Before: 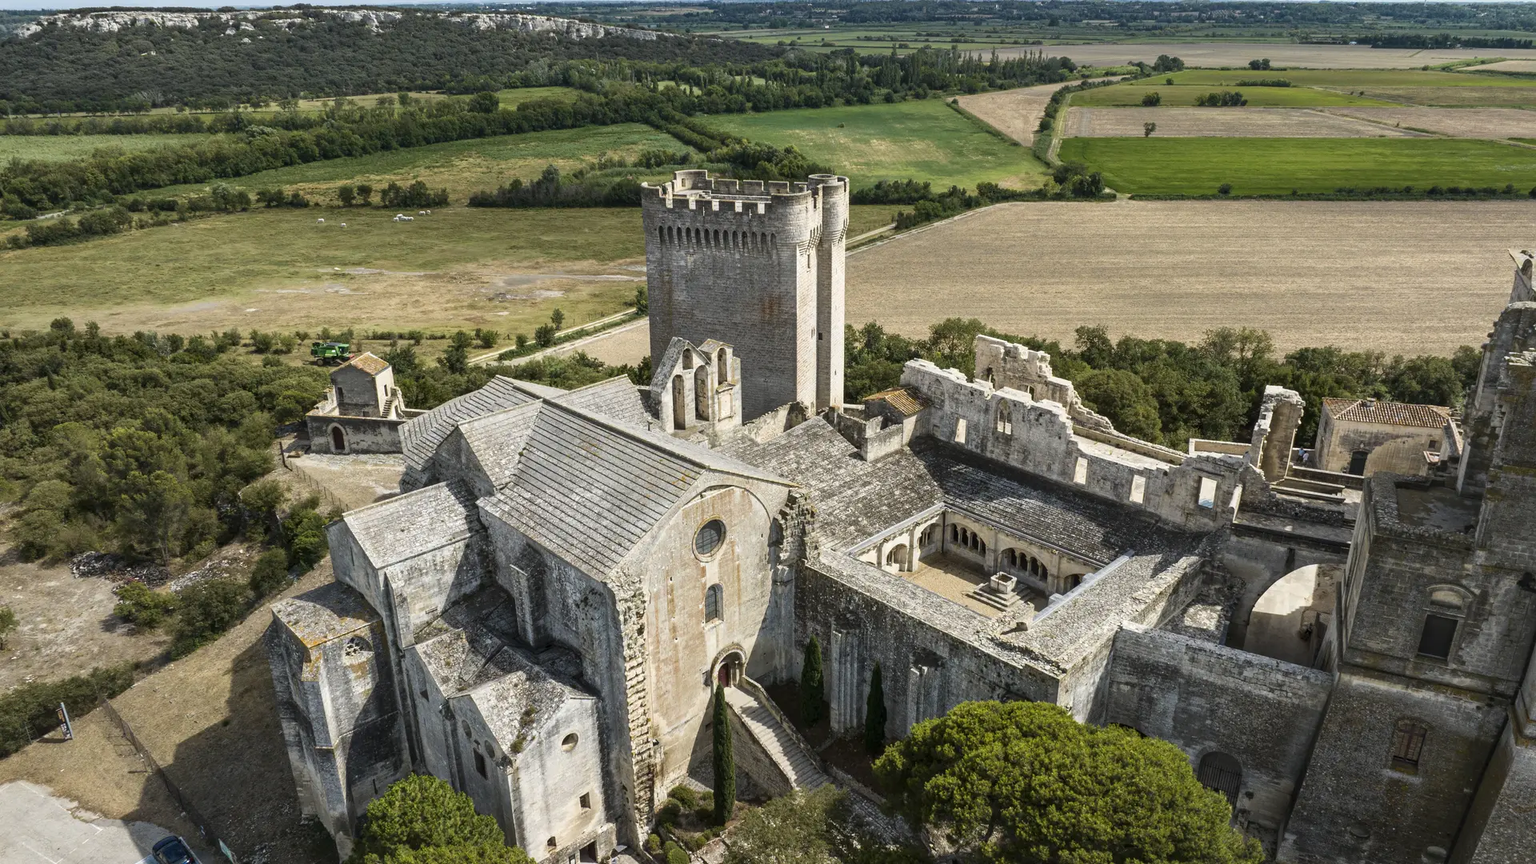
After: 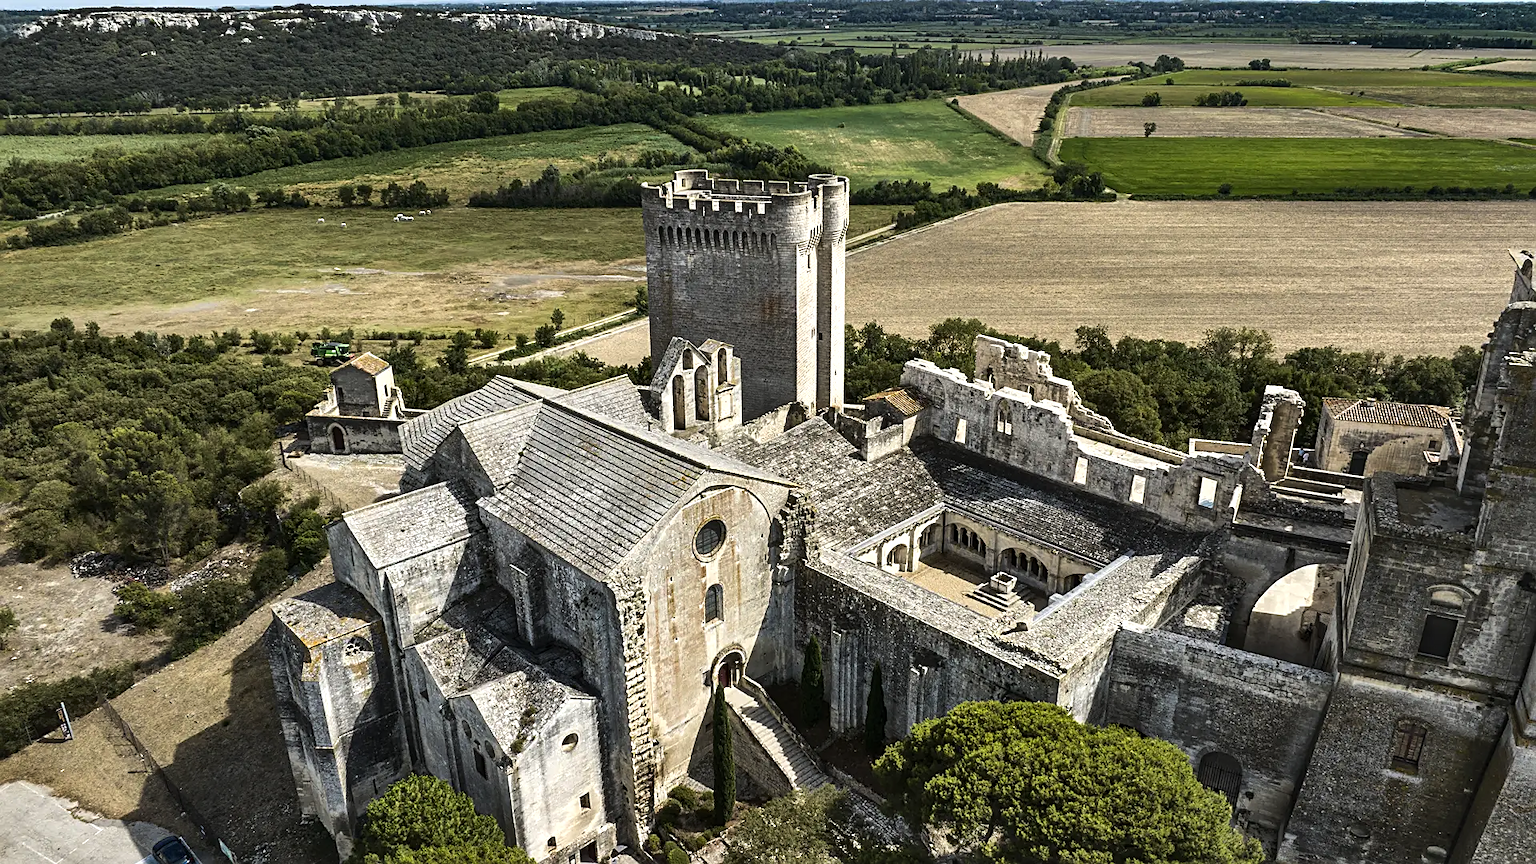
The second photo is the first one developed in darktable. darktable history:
shadows and highlights: shadows 81.96, white point adjustment -9.11, highlights -61.24, soften with gaussian
tone equalizer: -8 EV -0.734 EV, -7 EV -0.72 EV, -6 EV -0.605 EV, -5 EV -0.4 EV, -3 EV 0.372 EV, -2 EV 0.6 EV, -1 EV 0.684 EV, +0 EV 0.763 EV, edges refinement/feathering 500, mask exposure compensation -1.57 EV, preserve details no
sharpen: on, module defaults
